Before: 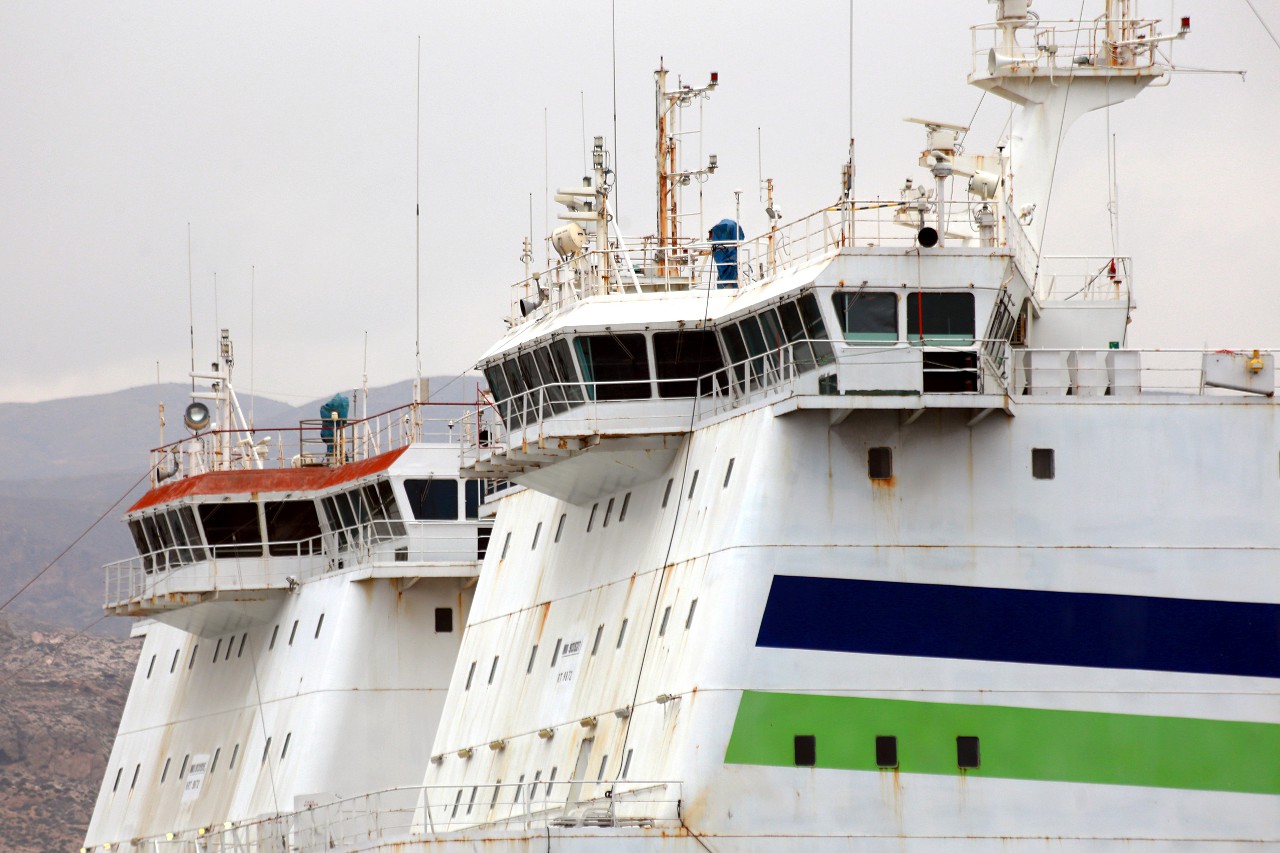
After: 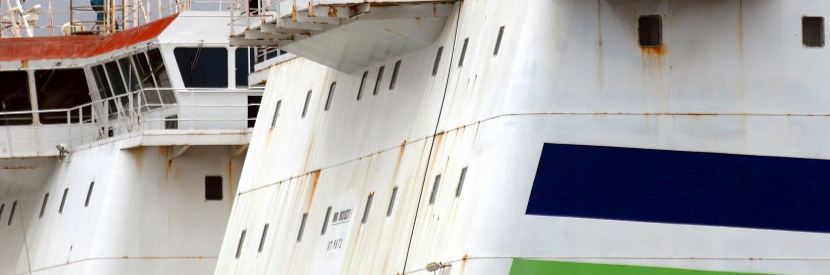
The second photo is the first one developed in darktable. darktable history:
crop: left 17.982%, top 50.727%, right 17.099%, bottom 16.94%
